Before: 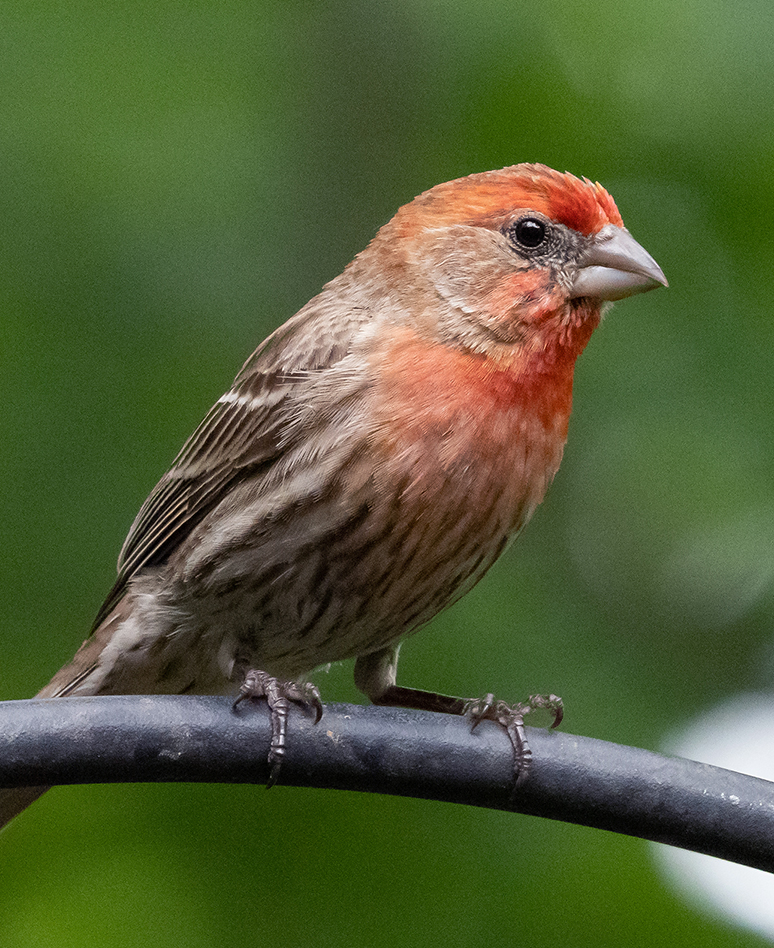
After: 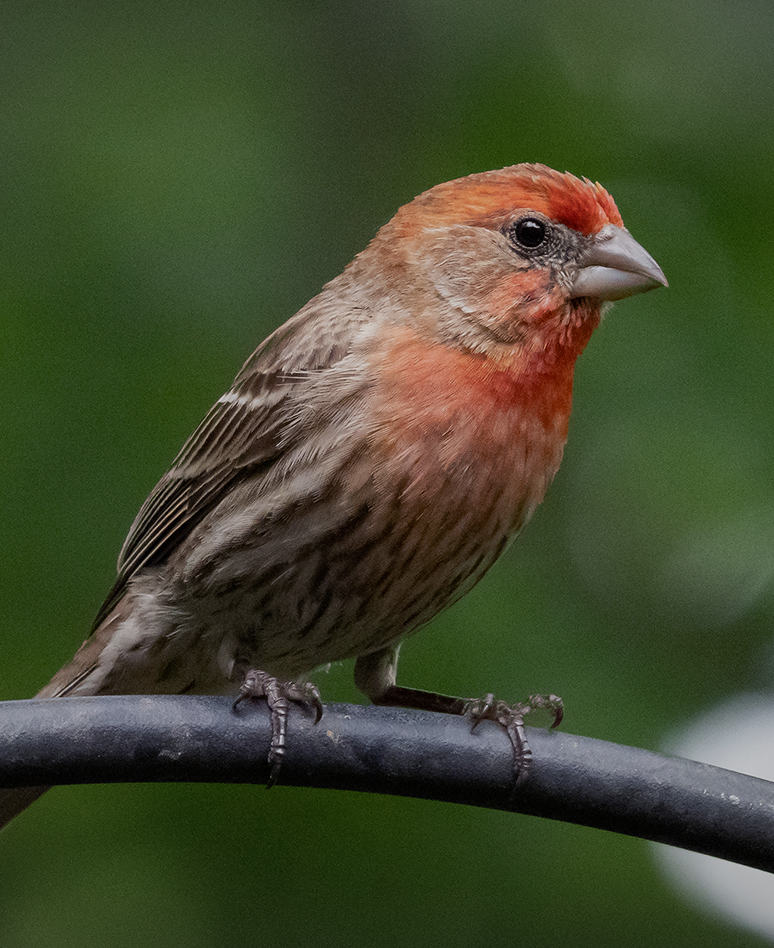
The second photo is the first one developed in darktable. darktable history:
vignetting: fall-off start 97.65%, fall-off radius 100.76%, width/height ratio 1.375
exposure: exposure -0.567 EV, compensate highlight preservation false
tone equalizer: on, module defaults
